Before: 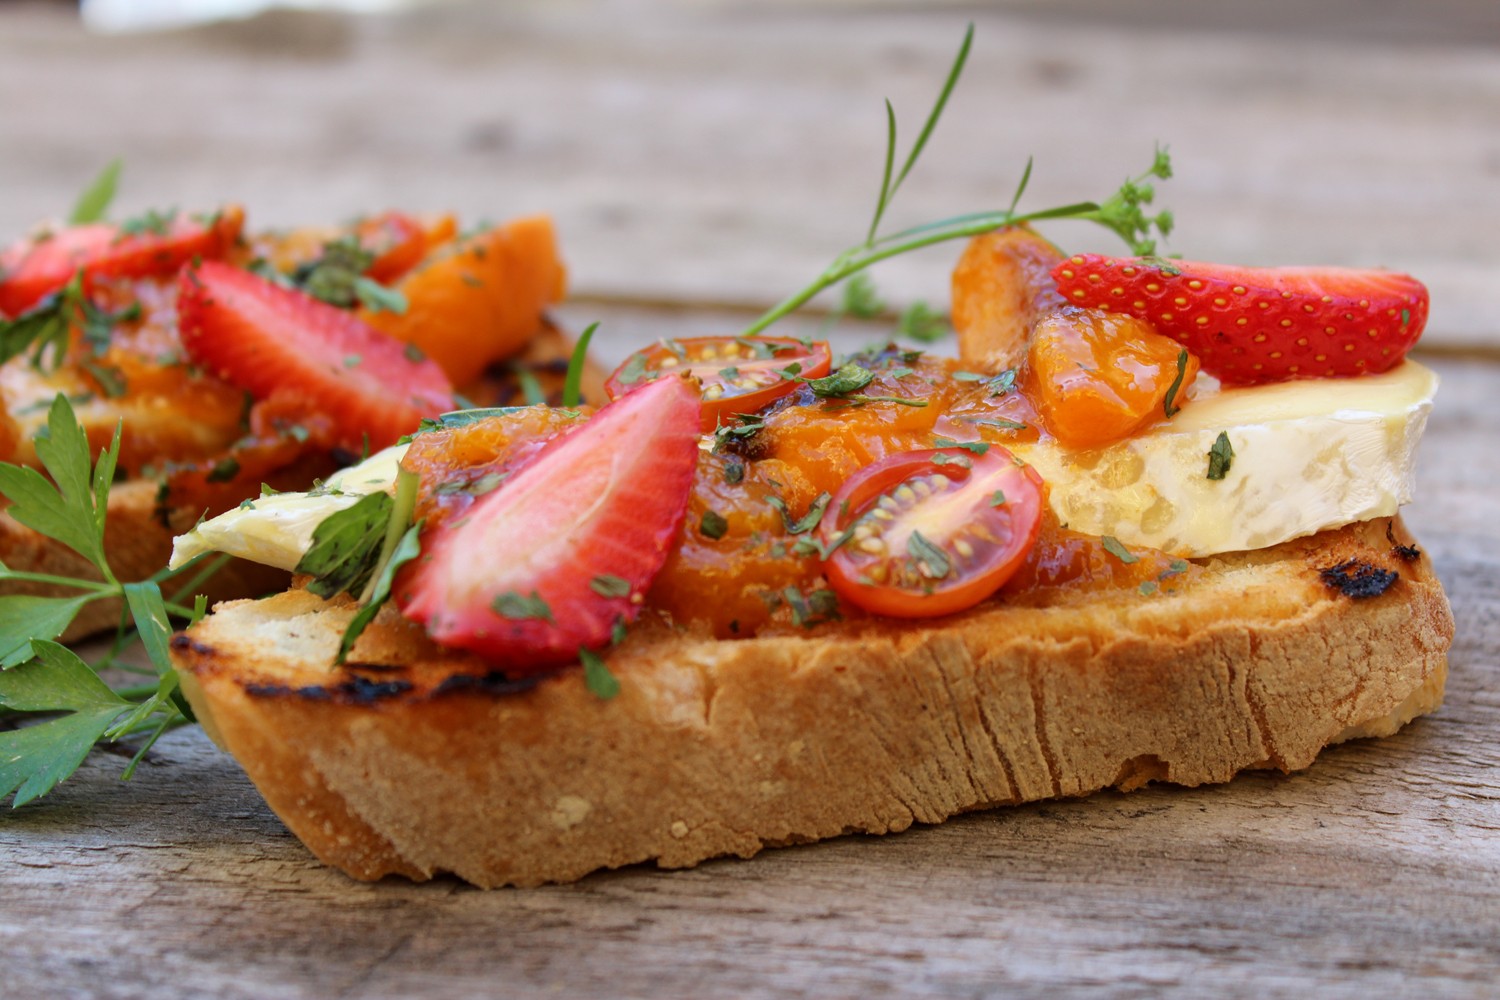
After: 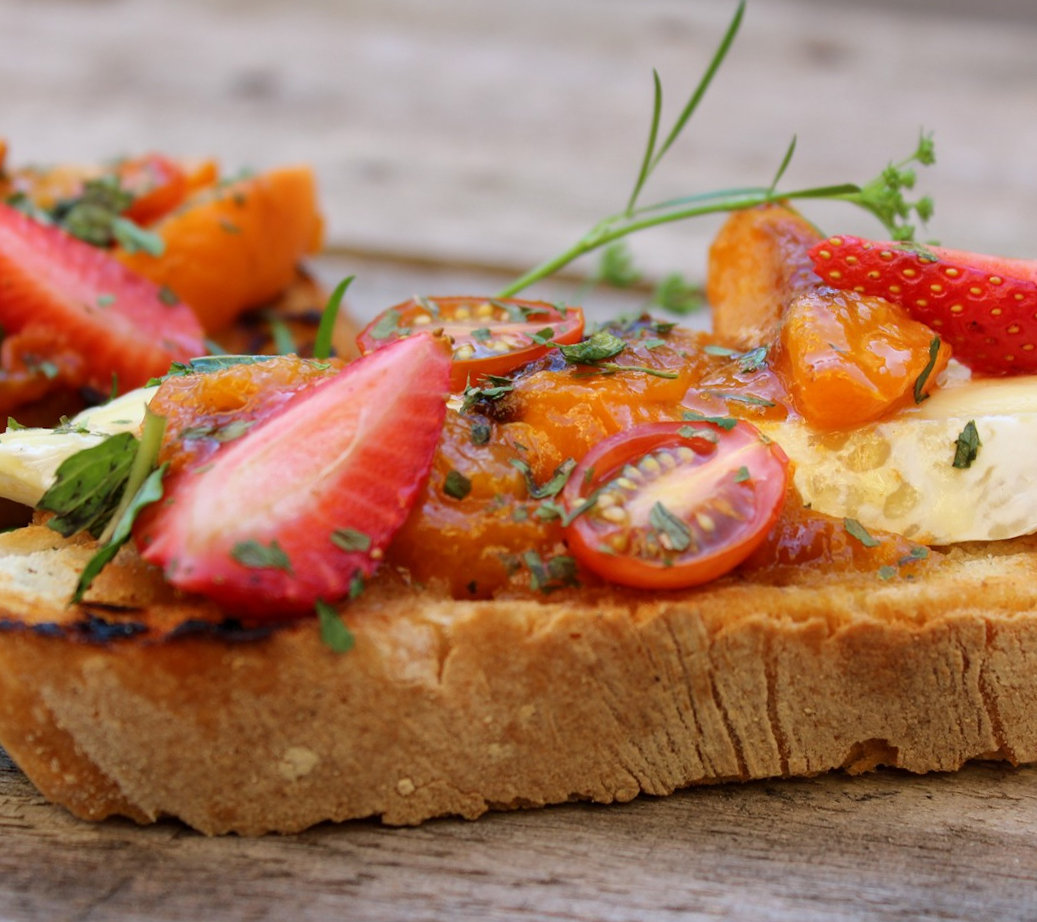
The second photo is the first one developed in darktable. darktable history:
sharpen: radius 2.883, amount 0.868, threshold 47.523
crop and rotate: angle -3.27°, left 14.277%, top 0.028%, right 10.766%, bottom 0.028%
